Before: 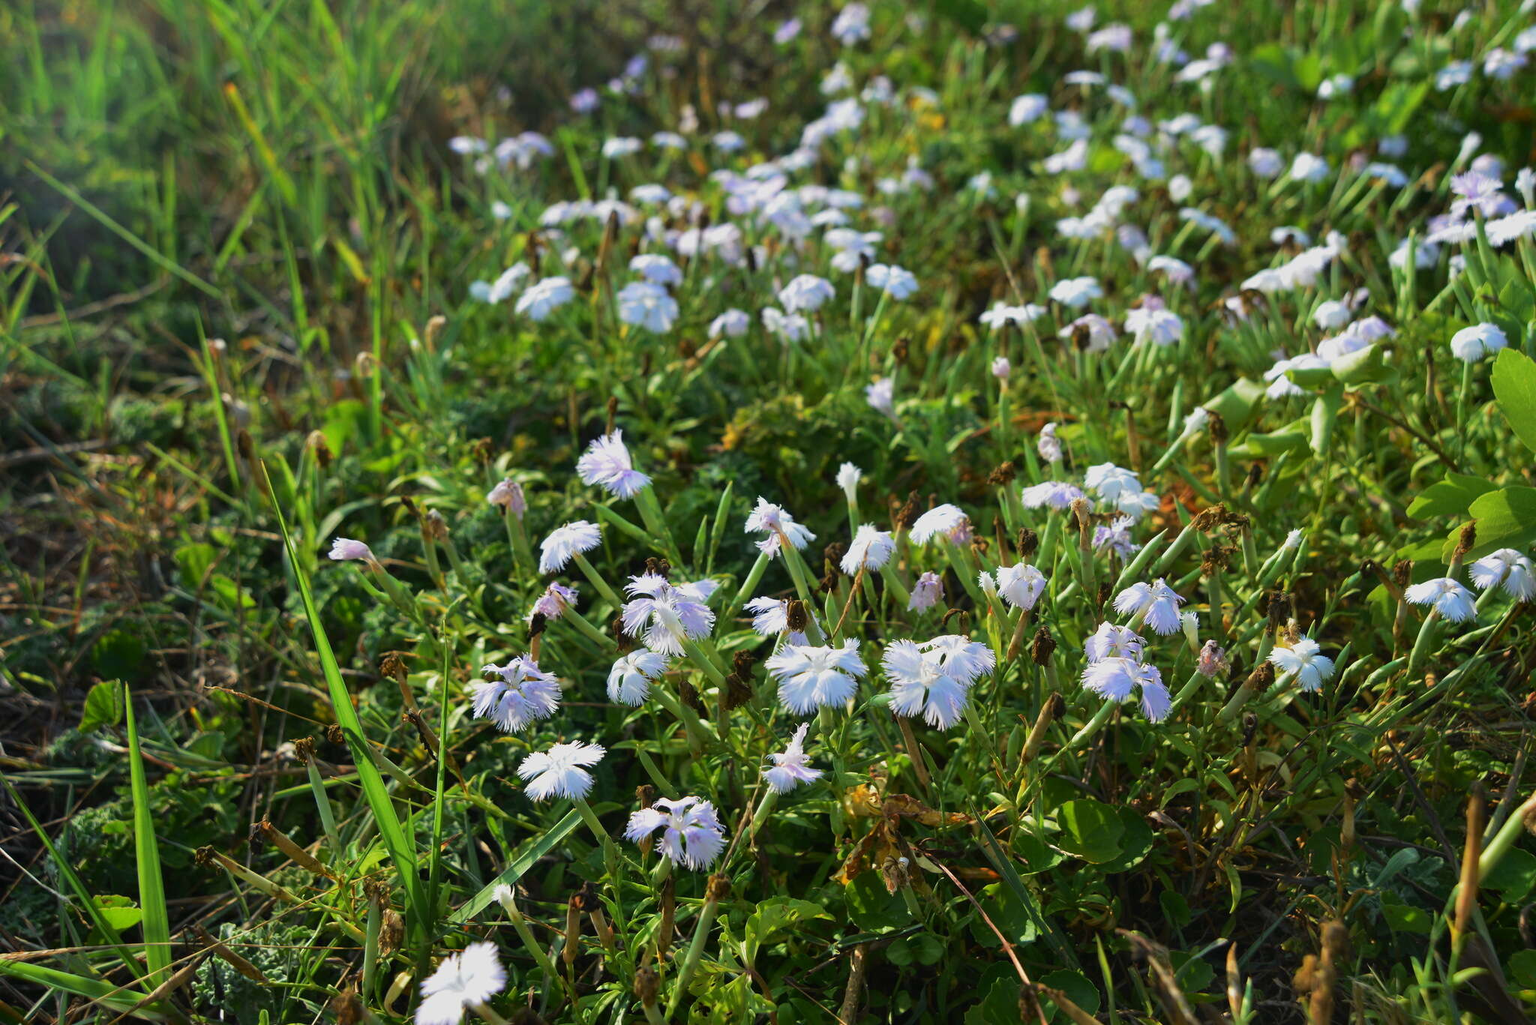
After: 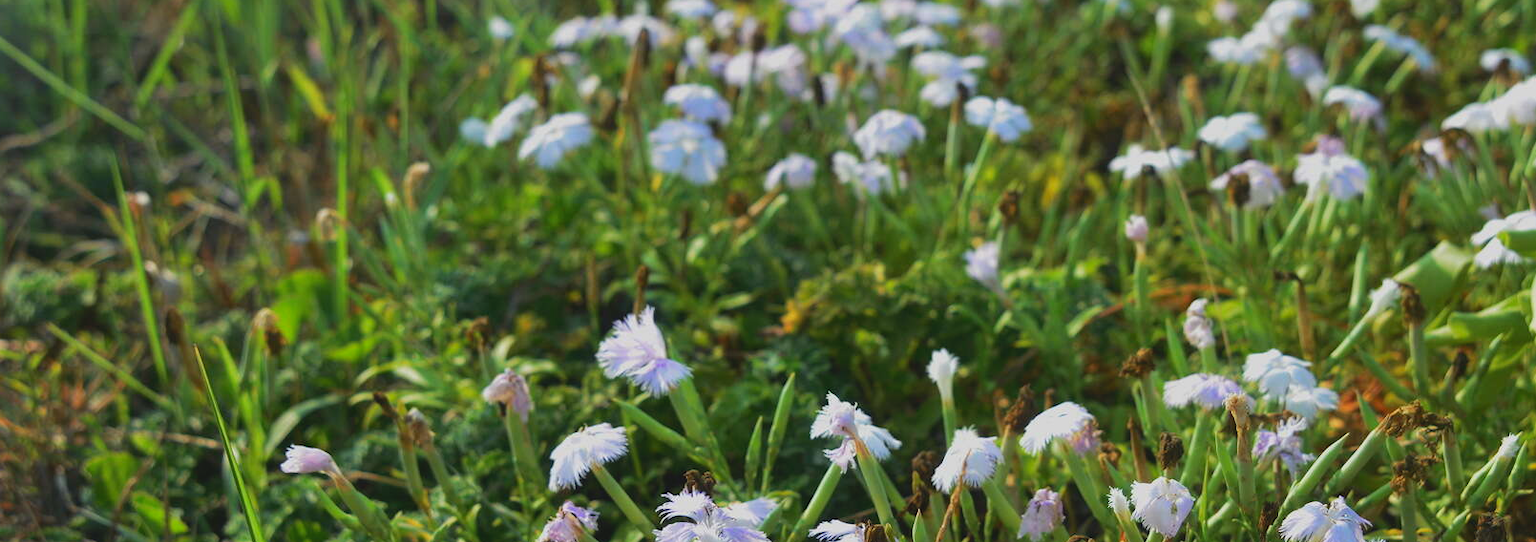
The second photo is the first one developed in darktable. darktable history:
contrast brightness saturation: contrast -0.11
crop: left 7.036%, top 18.398%, right 14.379%, bottom 40.043%
